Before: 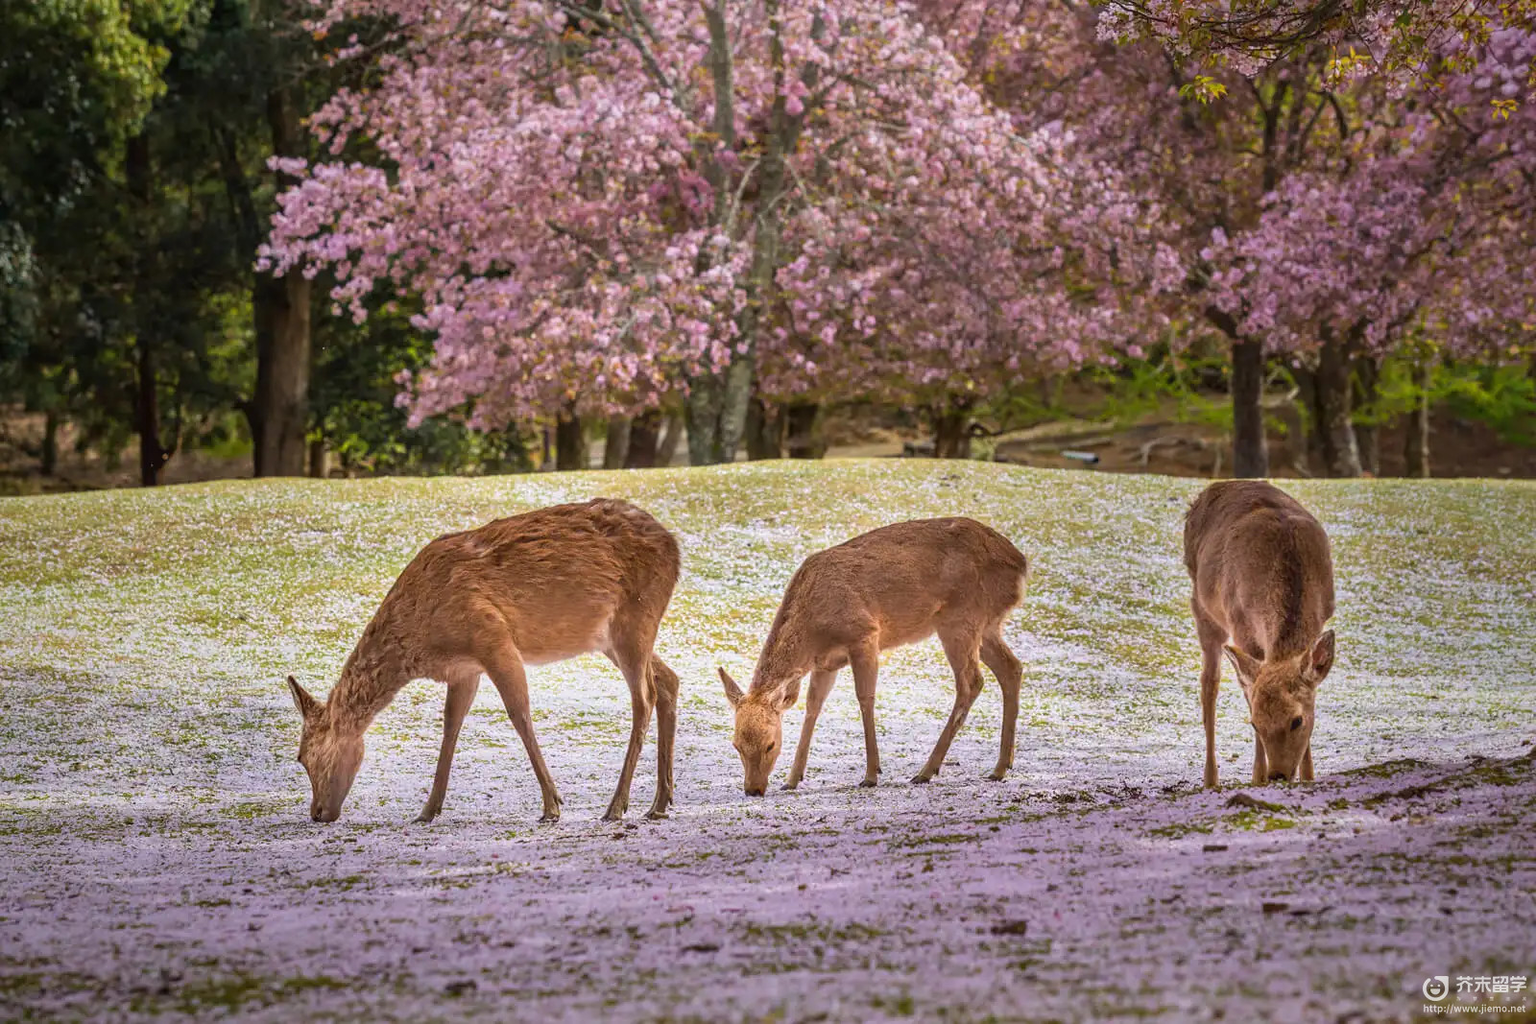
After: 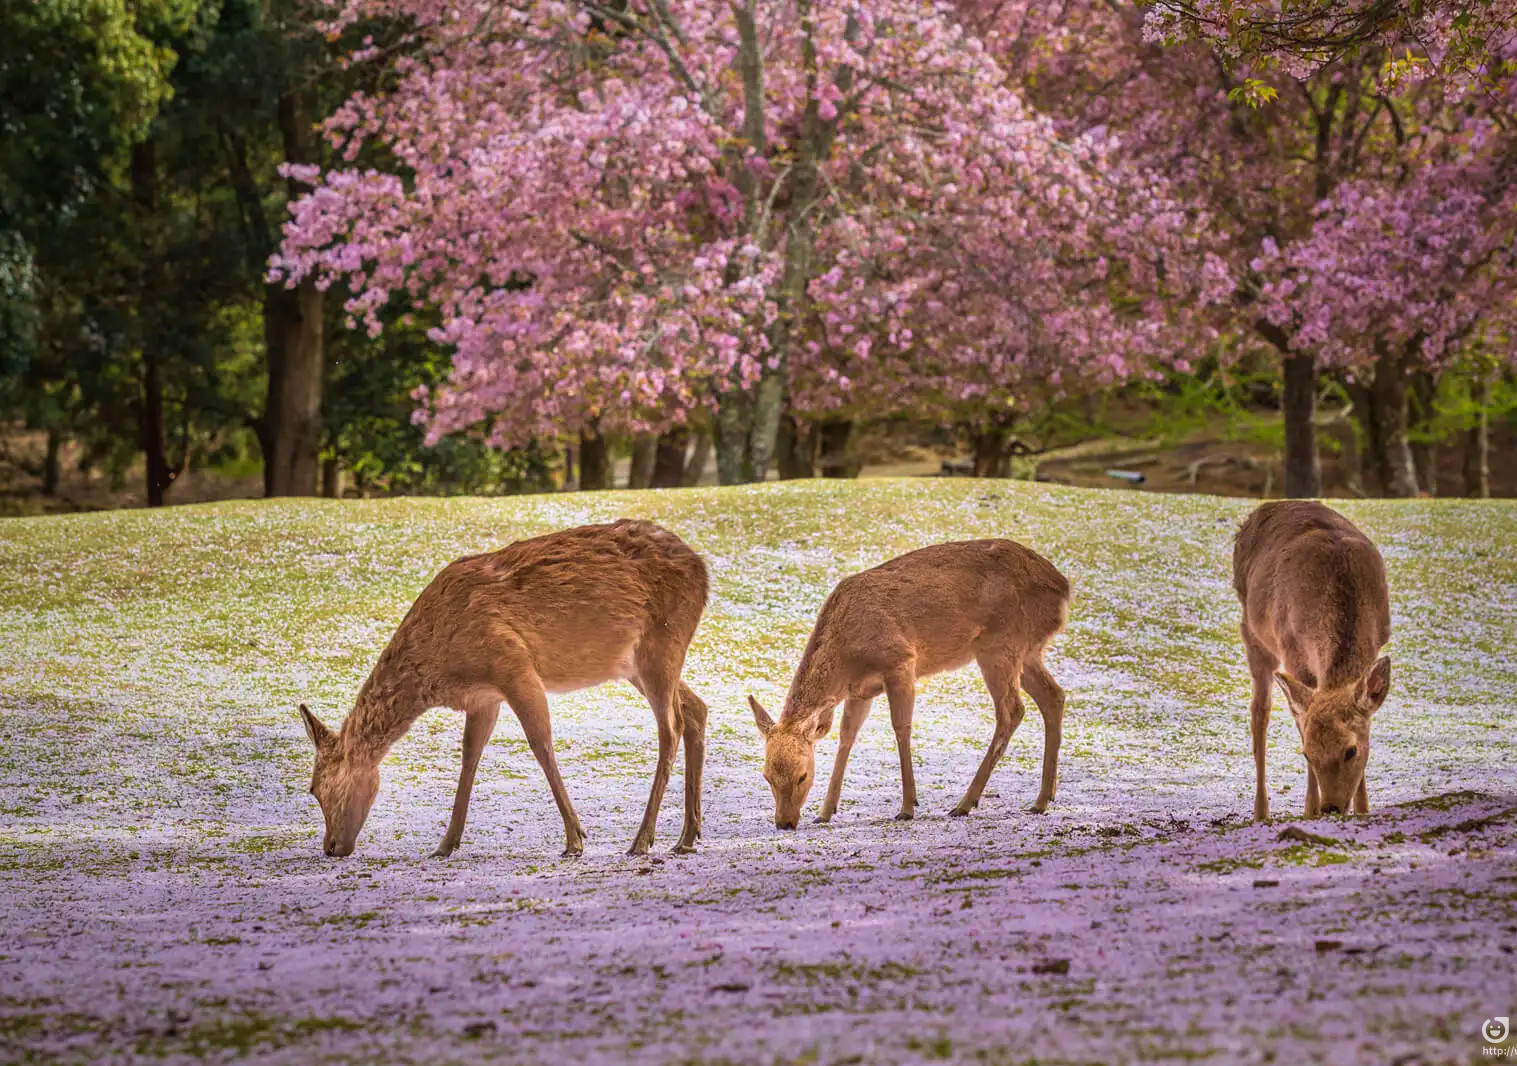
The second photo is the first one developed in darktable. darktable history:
velvia: on, module defaults
crop and rotate: right 5.167%
